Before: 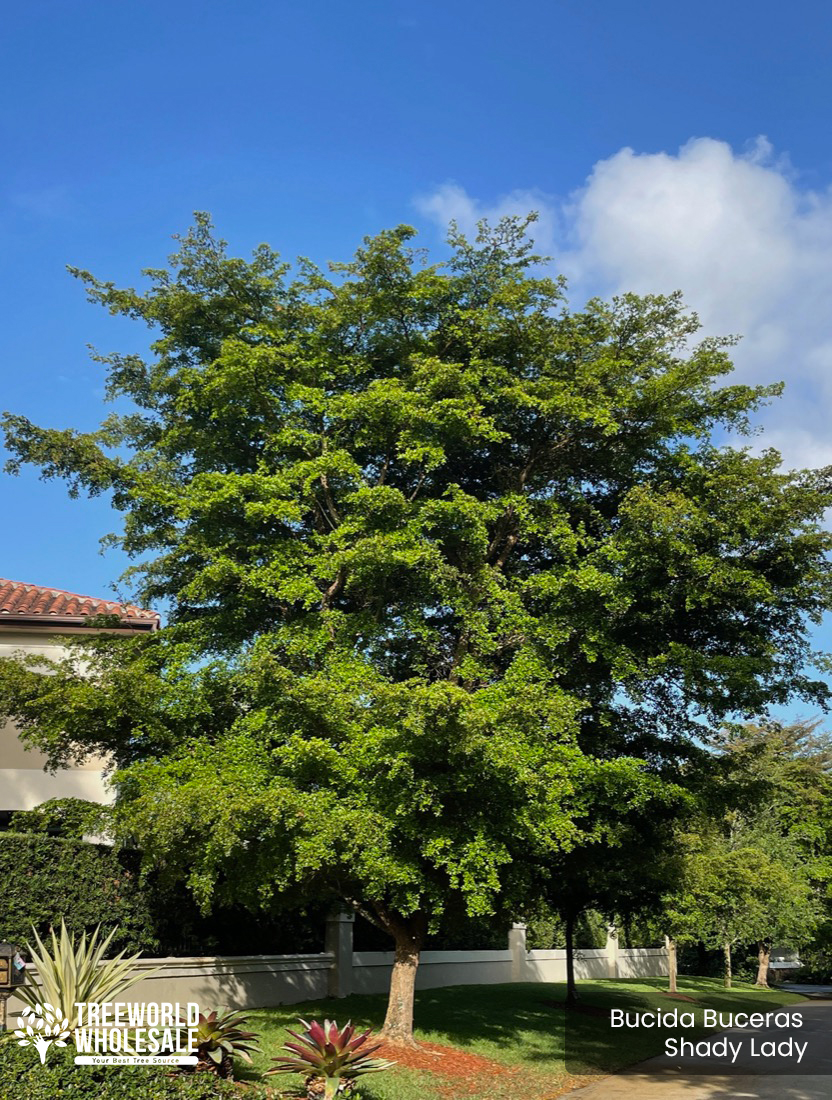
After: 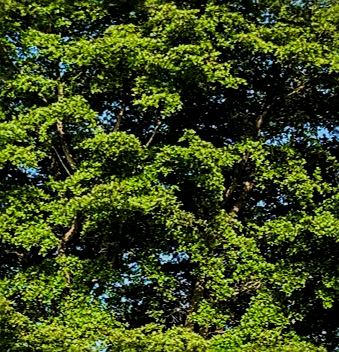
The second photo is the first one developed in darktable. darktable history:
crop: left 31.744%, top 32.262%, right 27.469%, bottom 35.655%
filmic rgb: black relative exposure -7.65 EV, white relative exposure 4.56 EV, hardness 3.61, color science v4 (2020)
local contrast: on, module defaults
contrast brightness saturation: contrast 0.18, saturation 0.303
velvia: on, module defaults
sharpen: on, module defaults
tone equalizer: mask exposure compensation -0.499 EV
color calibration: illuminant same as pipeline (D50), adaptation XYZ, x 0.347, y 0.357, temperature 5010.3 K
